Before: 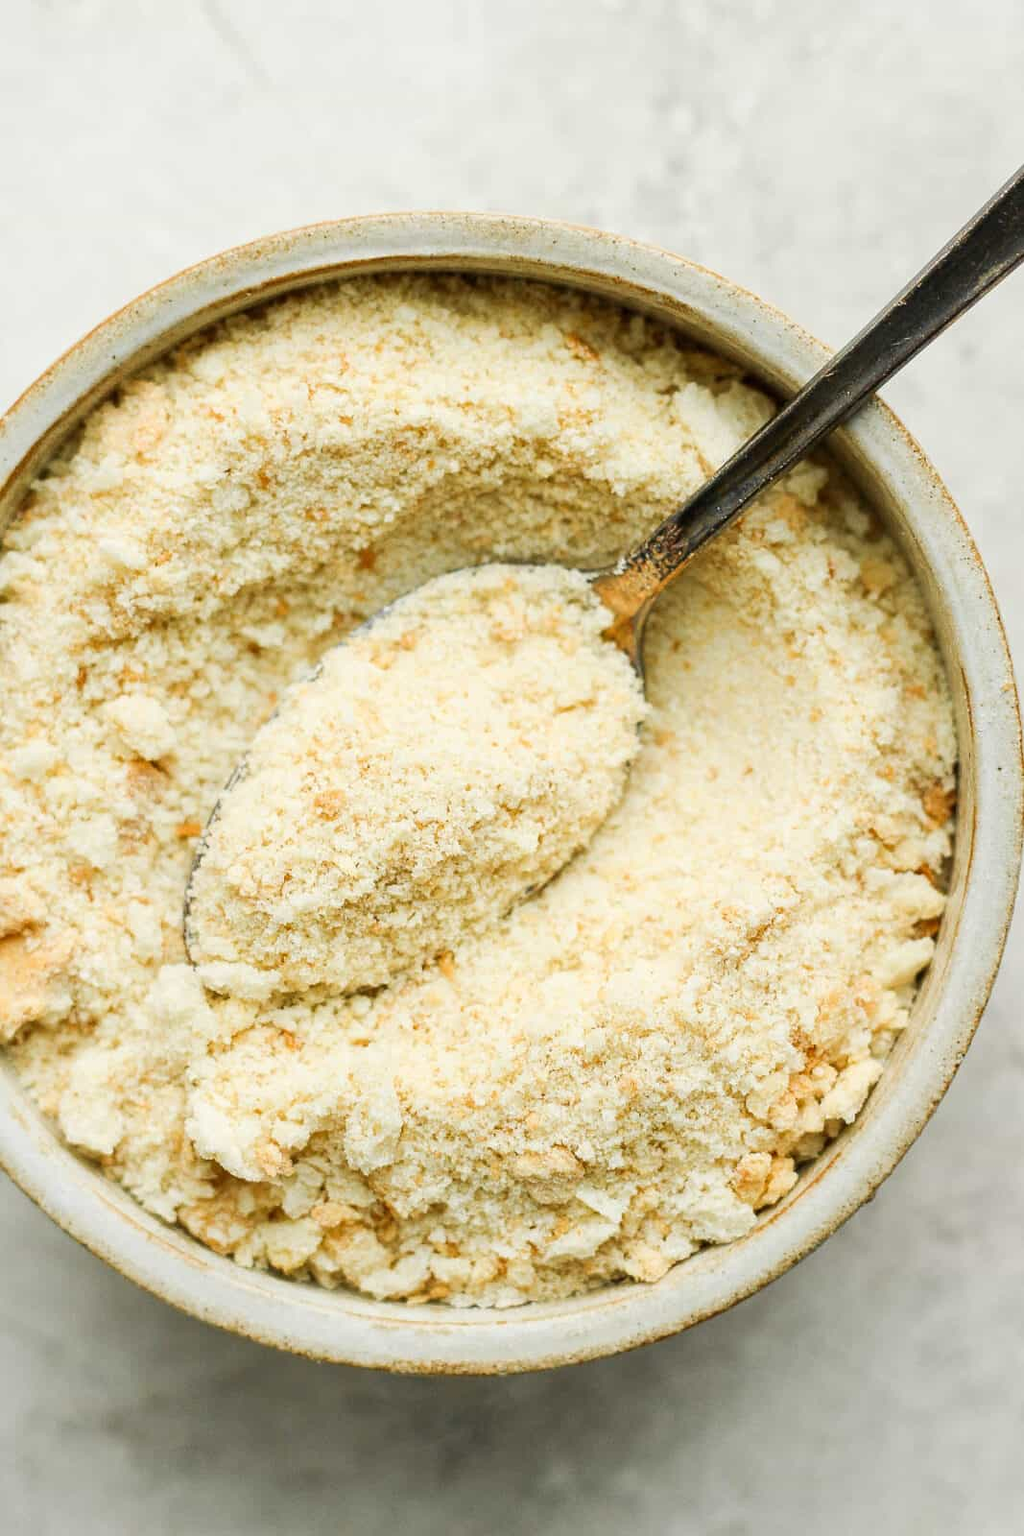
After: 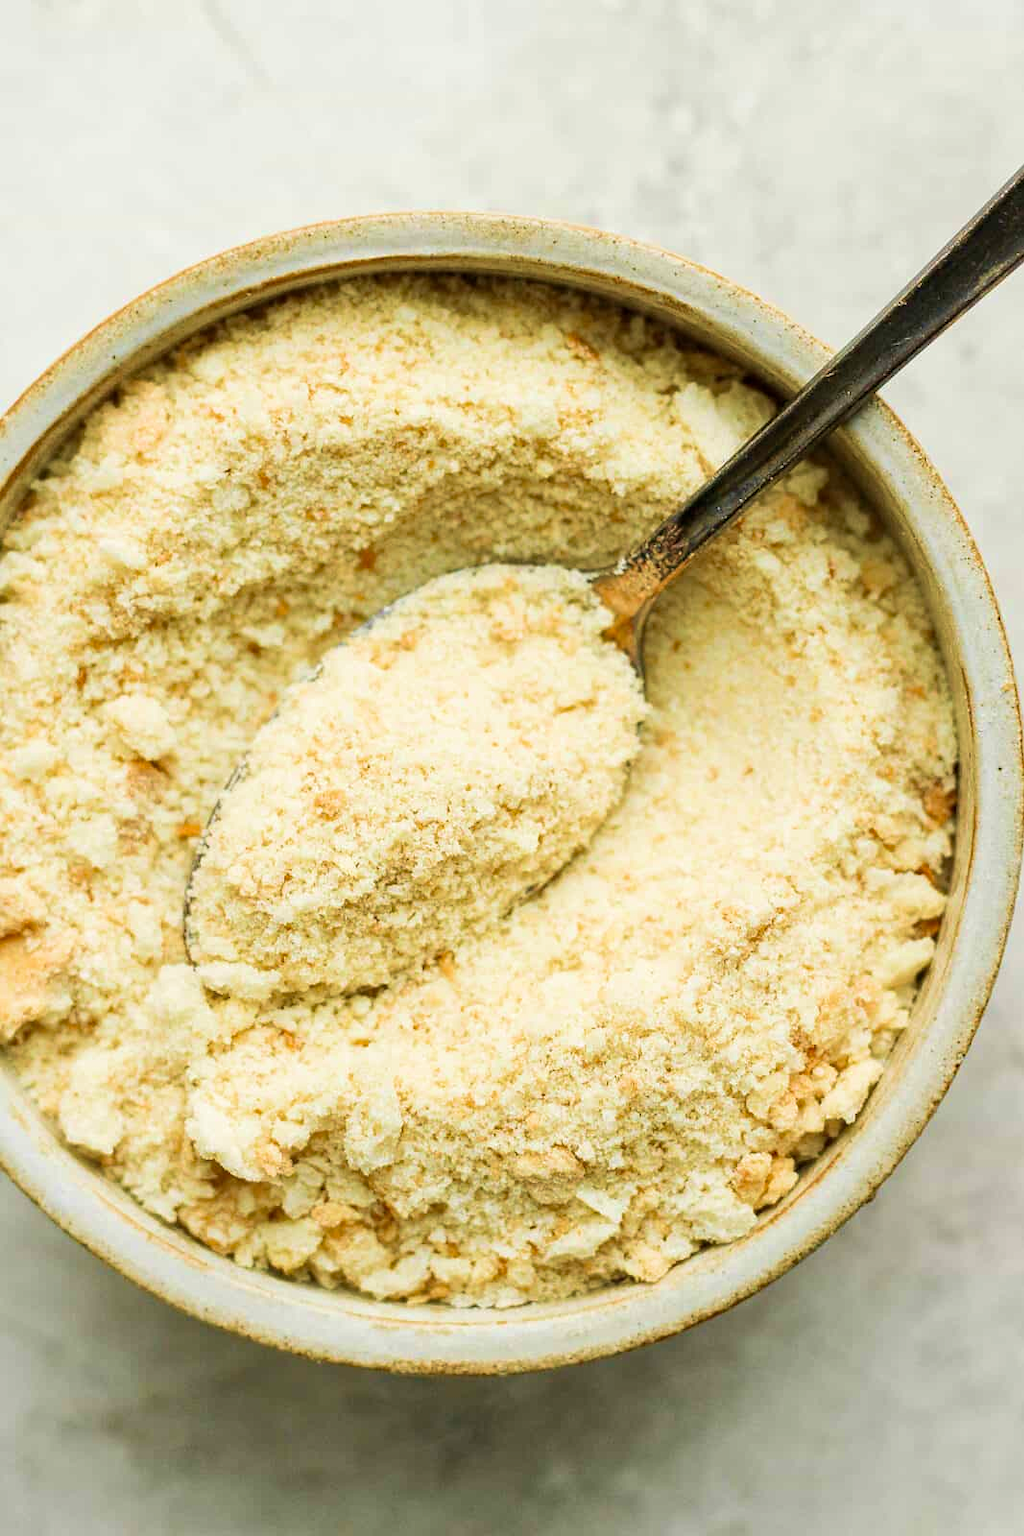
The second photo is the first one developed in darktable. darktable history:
velvia: strength 44.97%
haze removal: adaptive false
